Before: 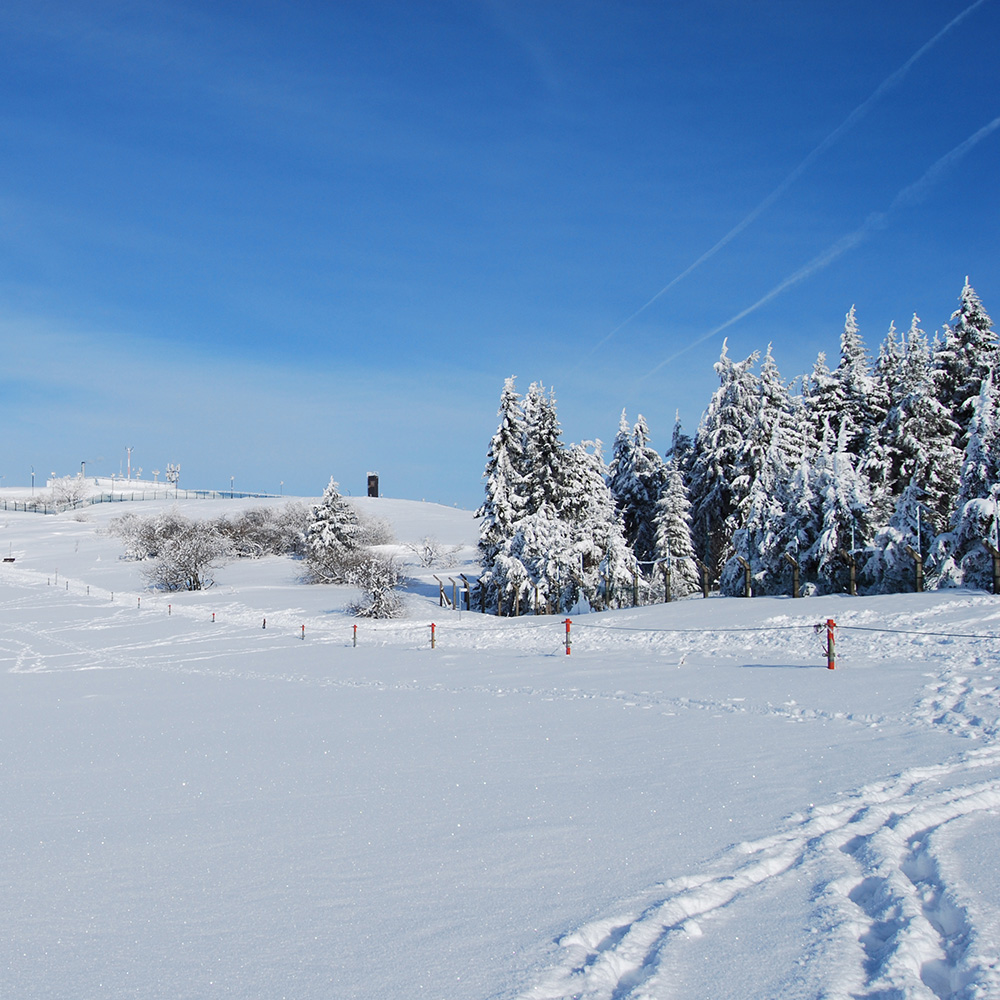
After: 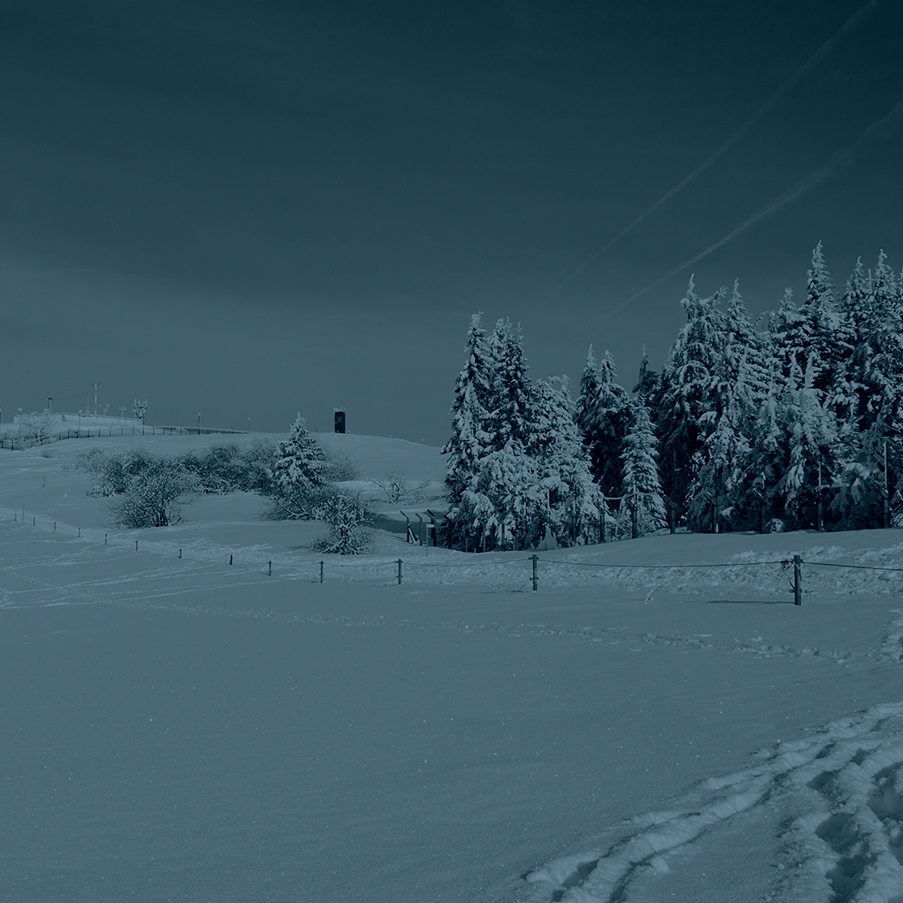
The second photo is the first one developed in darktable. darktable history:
color balance: contrast 6.48%, output saturation 113.3%
crop: left 3.305%, top 6.436%, right 6.389%, bottom 3.258%
color balance rgb: perceptual saturation grading › global saturation 20%, perceptual saturation grading › highlights -25%, perceptual saturation grading › shadows 25%
colorize: hue 194.4°, saturation 29%, source mix 61.75%, lightness 3.98%, version 1
